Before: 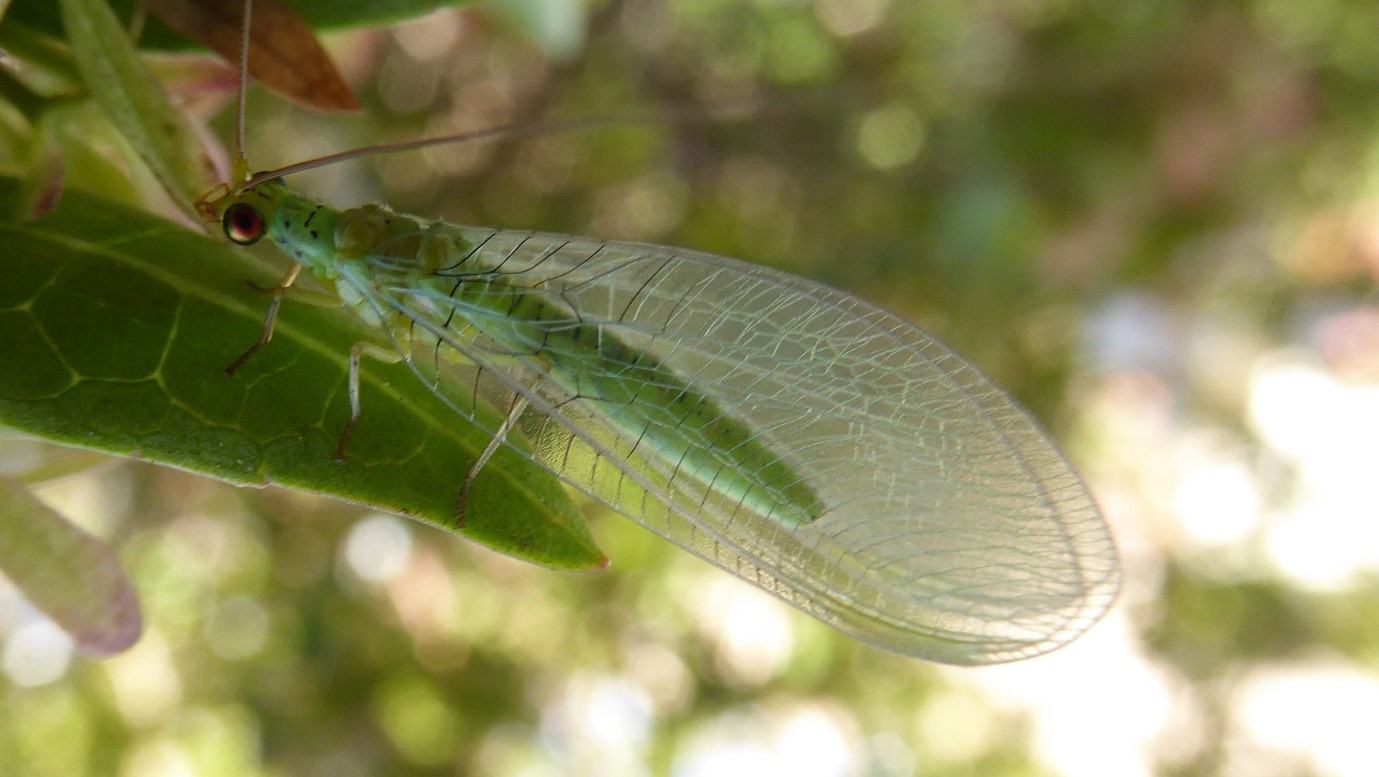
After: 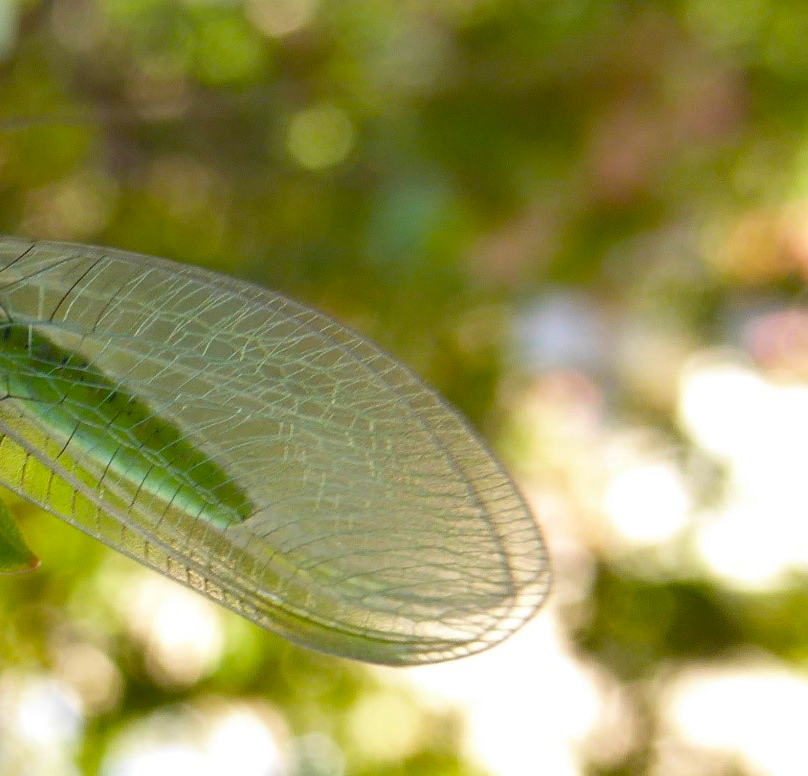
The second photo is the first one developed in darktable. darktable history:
shadows and highlights: soften with gaussian
color balance rgb: perceptual saturation grading › global saturation 25%, global vibrance 20%
crop: left 41.402%
exposure: compensate highlight preservation false
